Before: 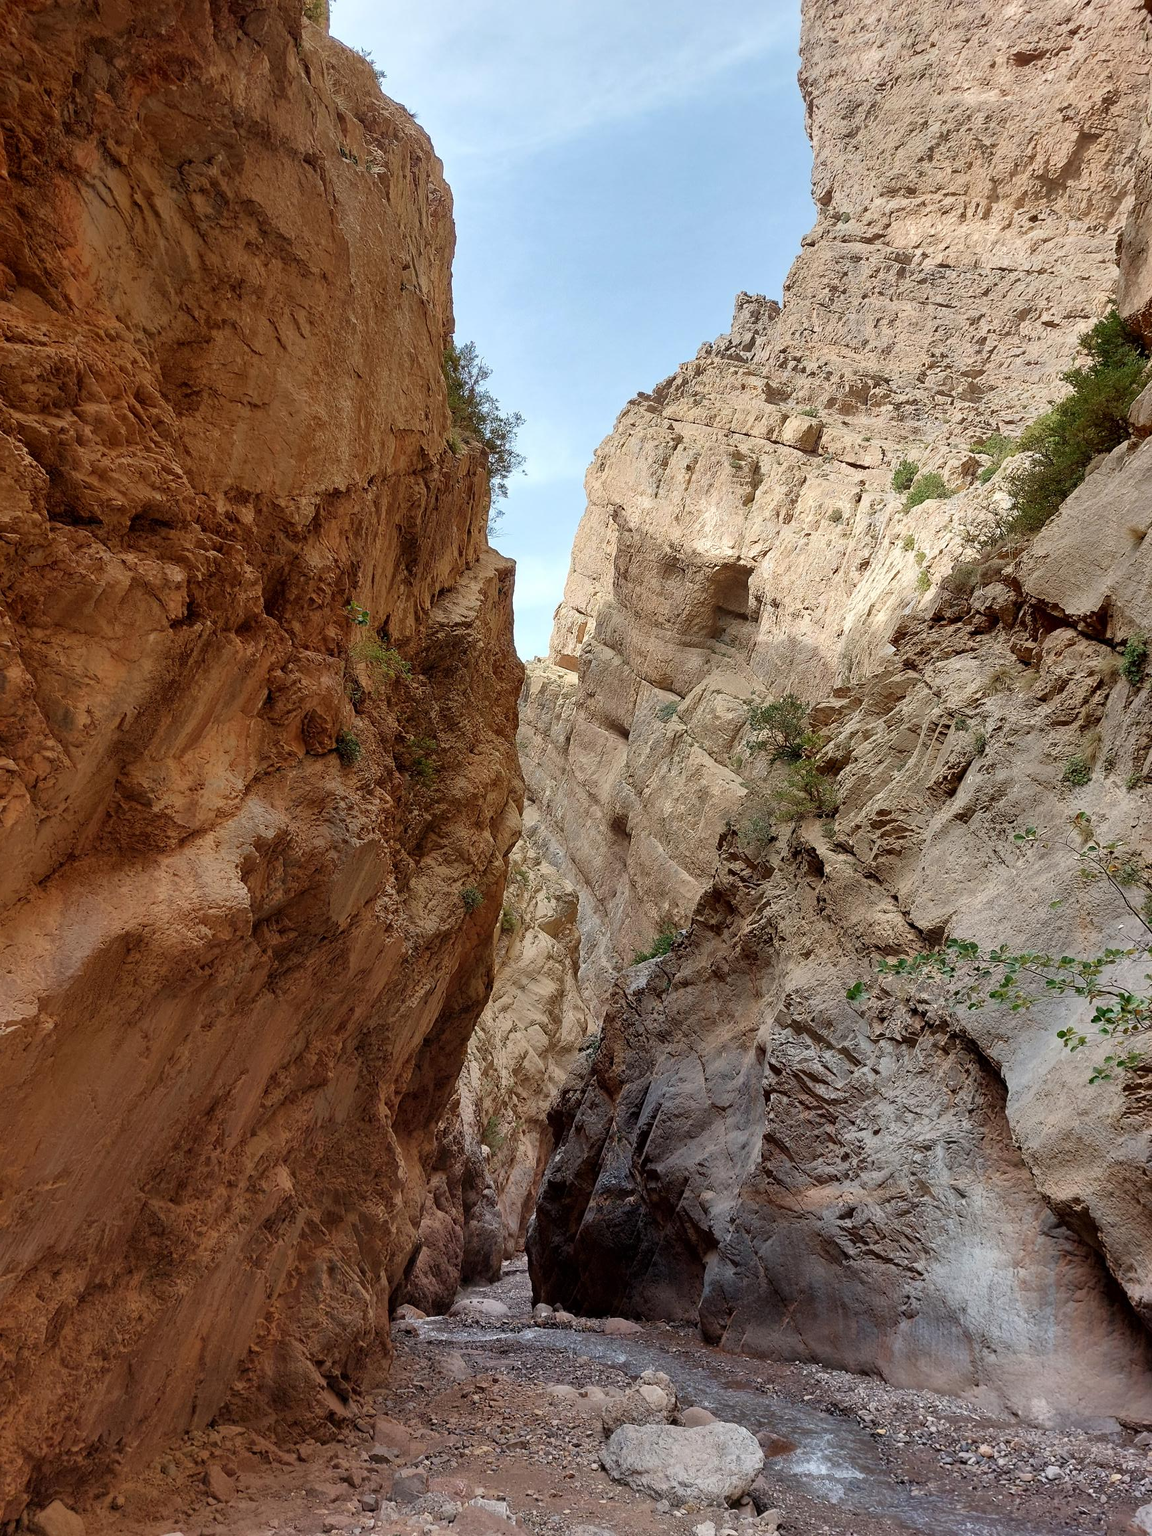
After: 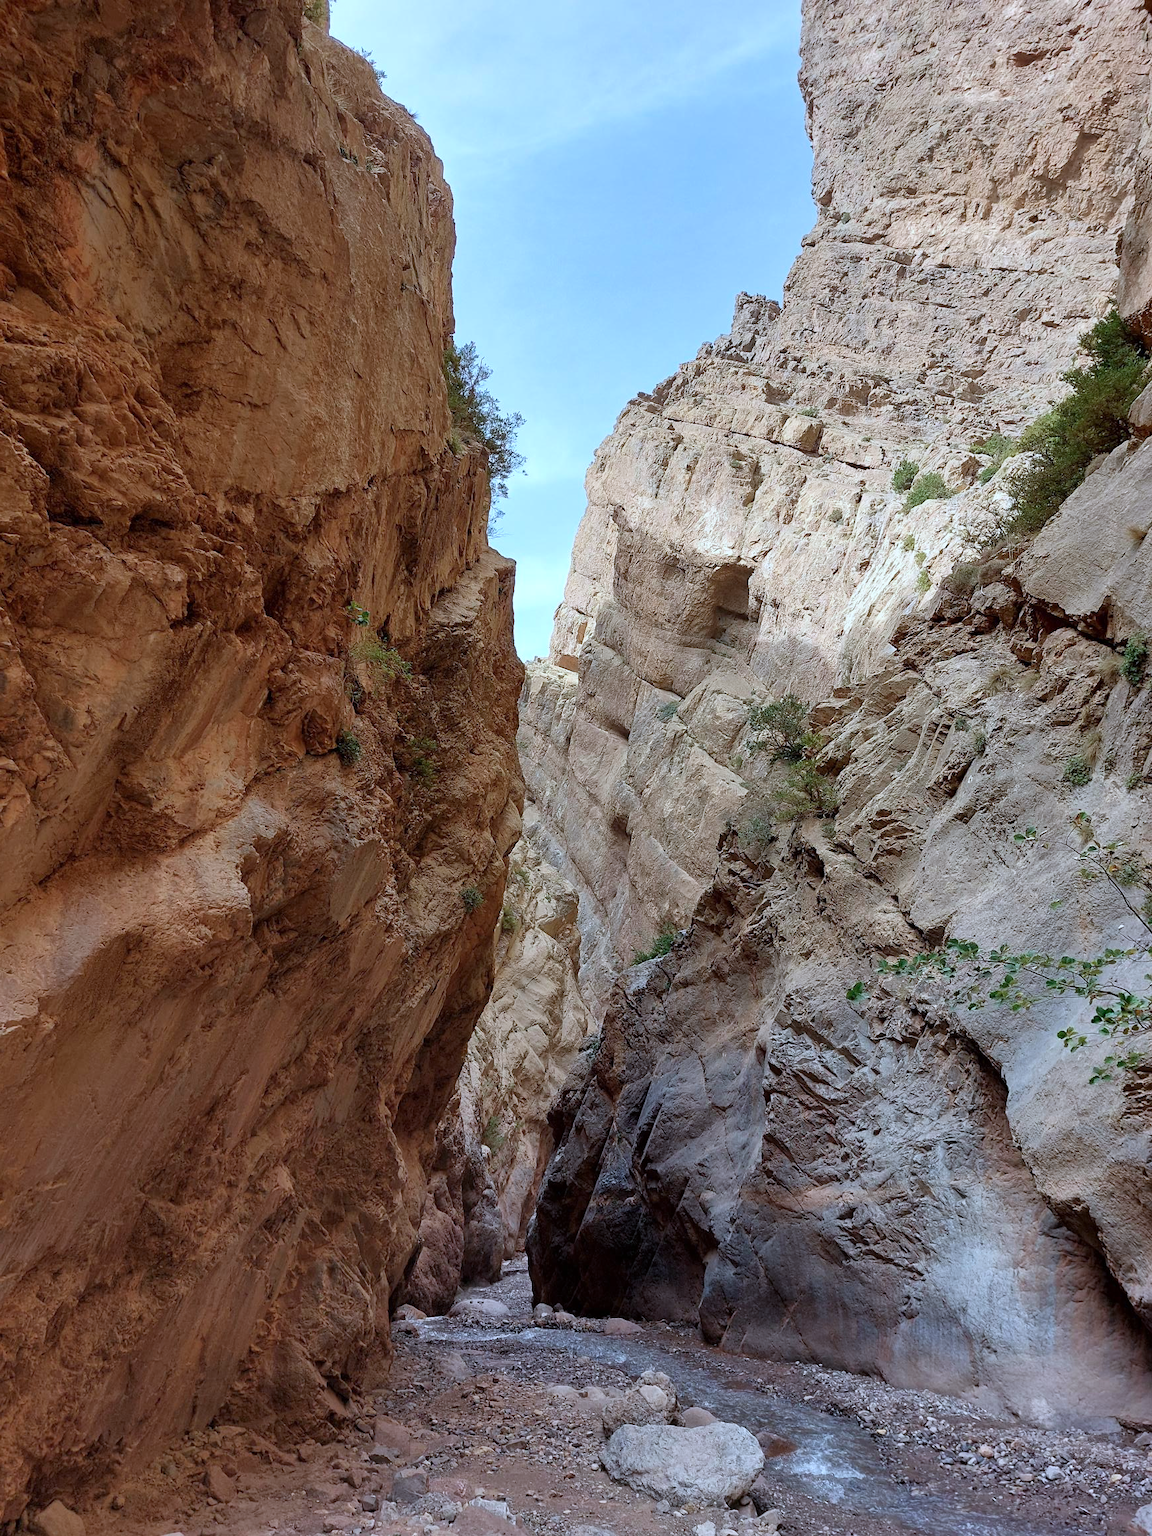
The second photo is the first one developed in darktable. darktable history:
exposure: compensate highlight preservation false
color calibration: x 0.38, y 0.391, temperature 4086.74 K
